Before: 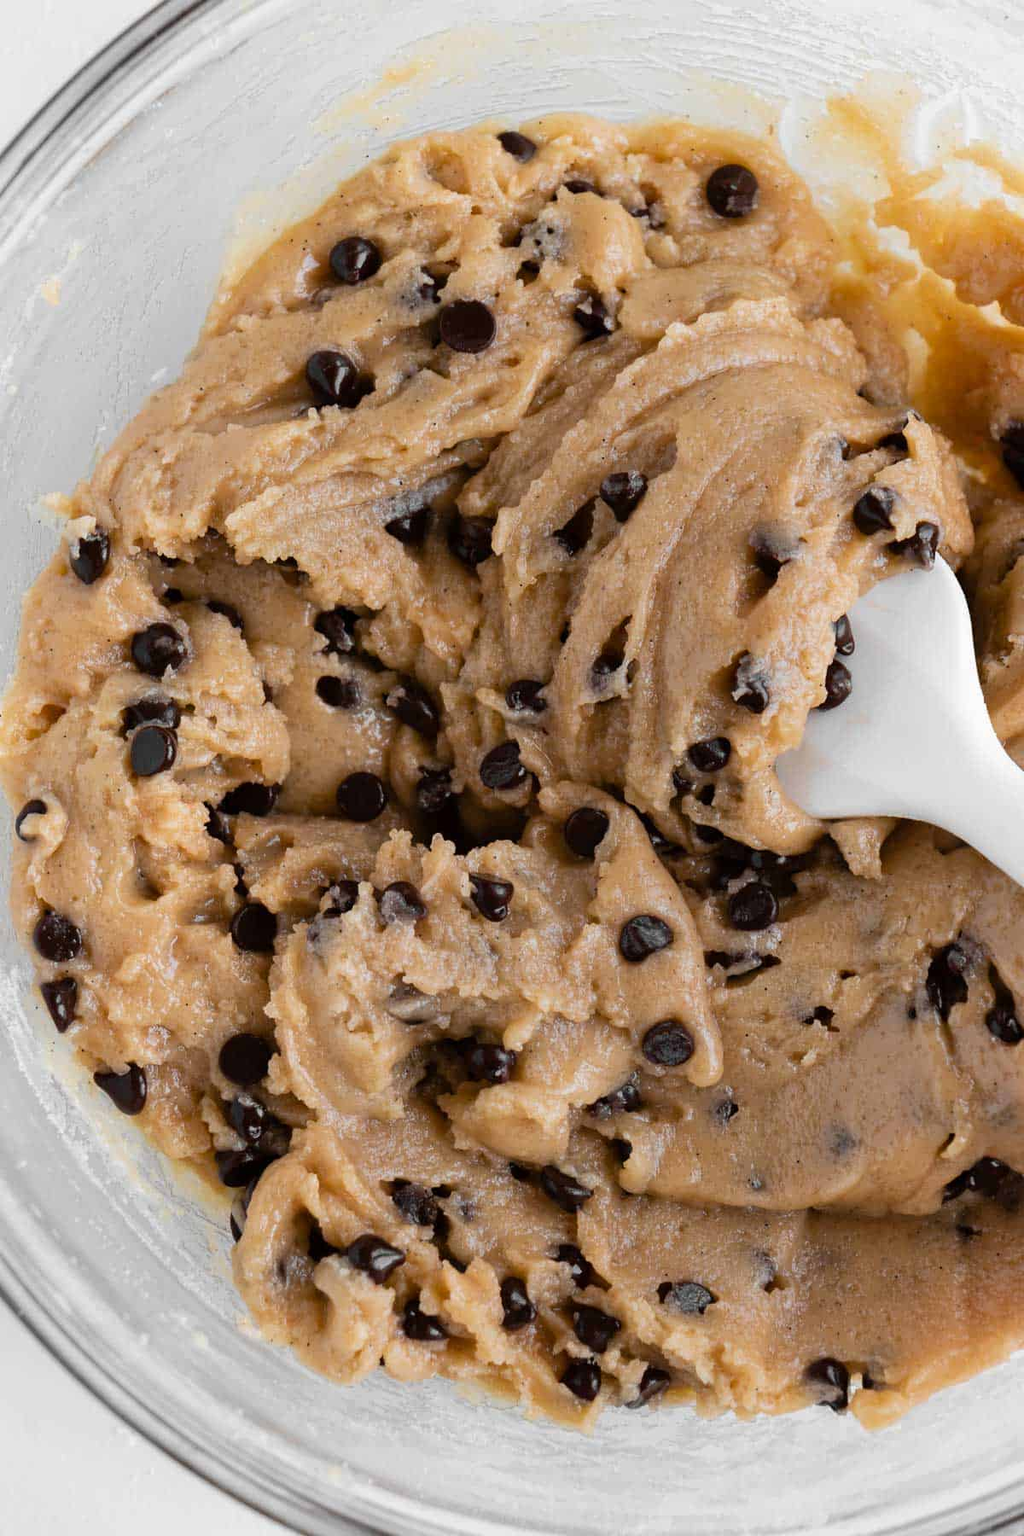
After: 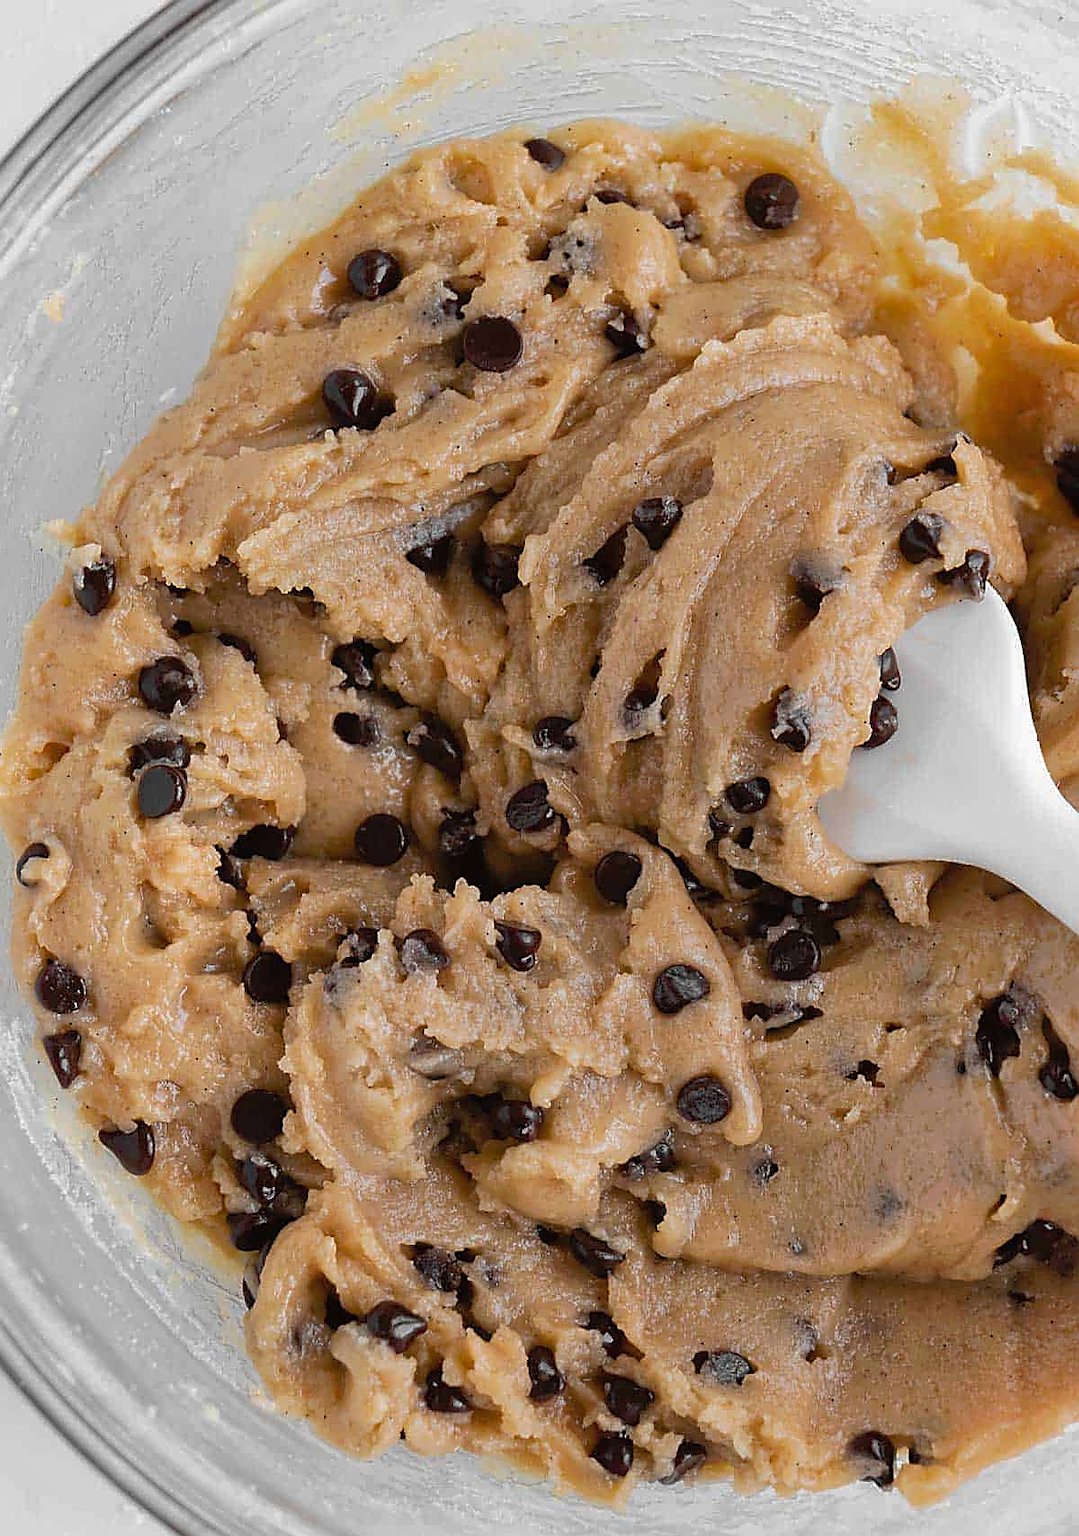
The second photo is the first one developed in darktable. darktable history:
white balance: emerald 1
shadows and highlights: on, module defaults
tone curve: curves: ch0 [(0, 0) (0.003, 0.013) (0.011, 0.017) (0.025, 0.028) (0.044, 0.049) (0.069, 0.07) (0.1, 0.103) (0.136, 0.143) (0.177, 0.186) (0.224, 0.232) (0.277, 0.282) (0.335, 0.333) (0.399, 0.405) (0.468, 0.477) (0.543, 0.54) (0.623, 0.627) (0.709, 0.709) (0.801, 0.798) (0.898, 0.902) (1, 1)], preserve colors none
sharpen: radius 1.4, amount 1.25, threshold 0.7
crop and rotate: top 0%, bottom 5.097%
